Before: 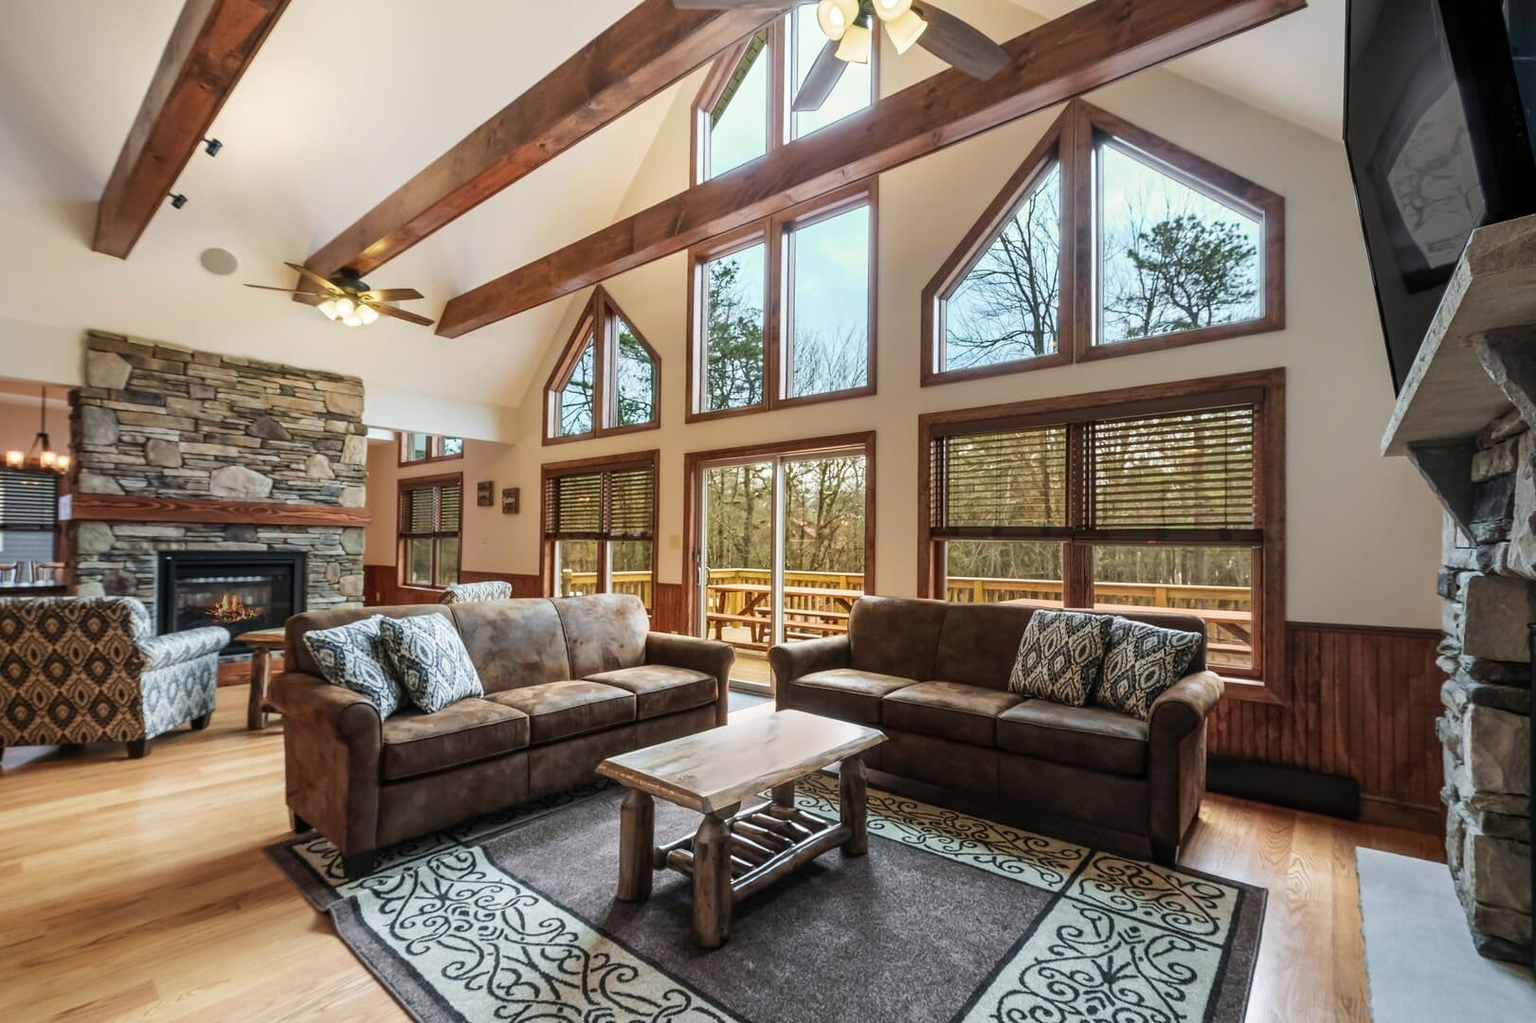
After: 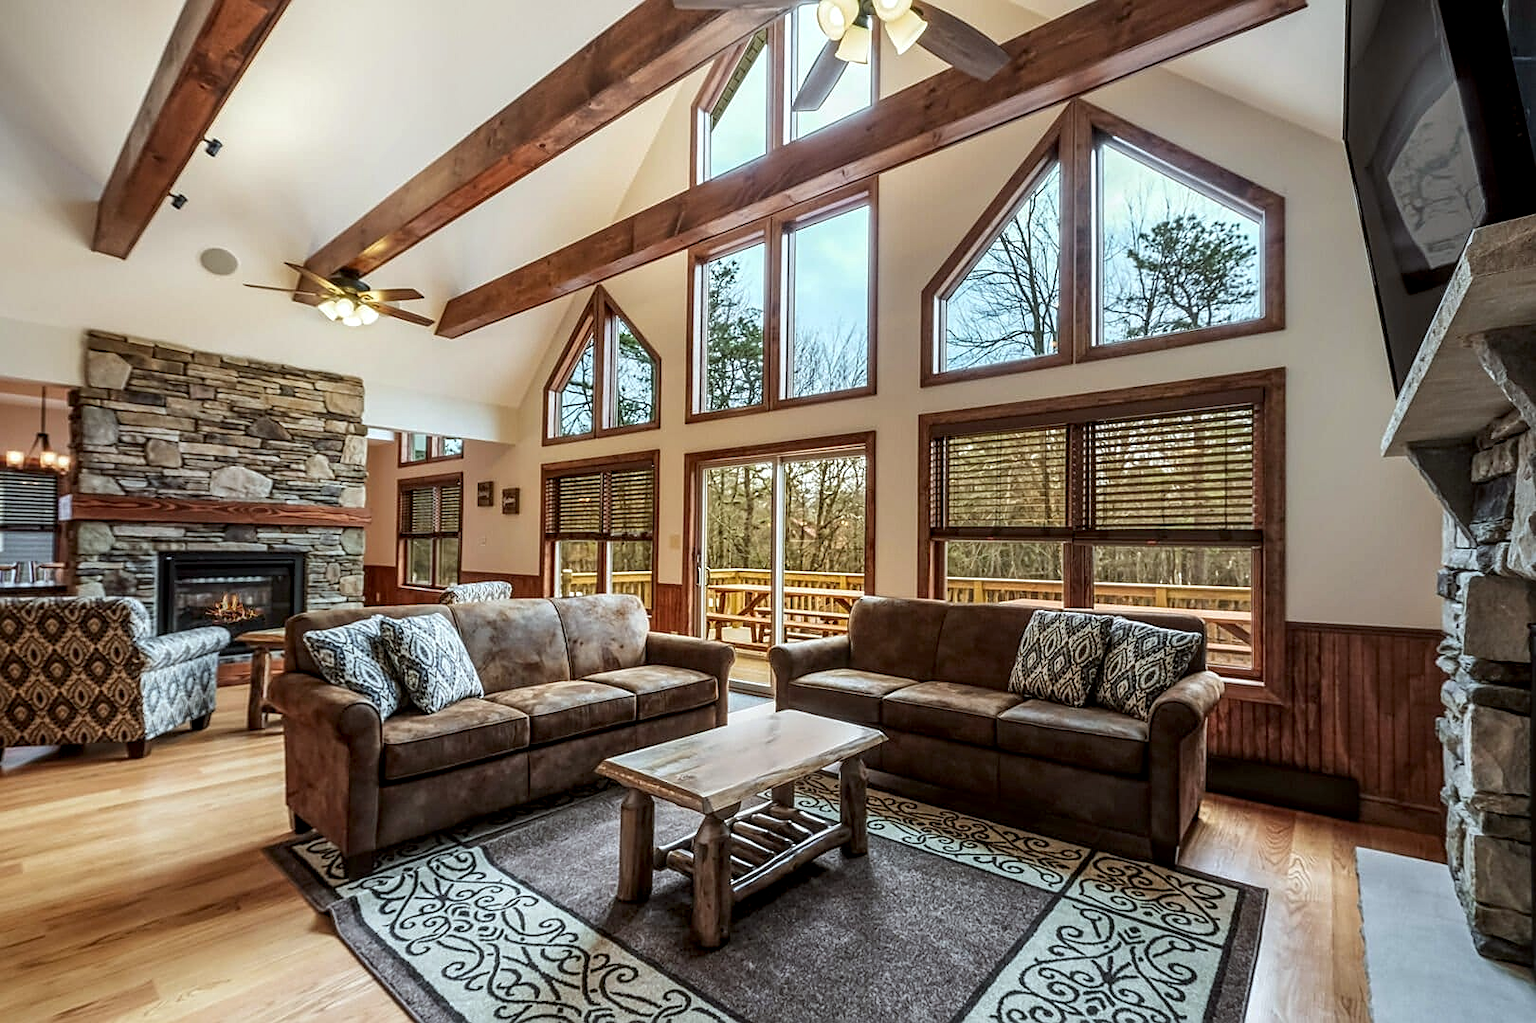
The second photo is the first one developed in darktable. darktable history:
color correction: highlights a* -2.78, highlights b* -2.67, shadows a* 2.13, shadows b* 2.93
sharpen: amount 0.472
local contrast: highlights 31%, detail 134%
